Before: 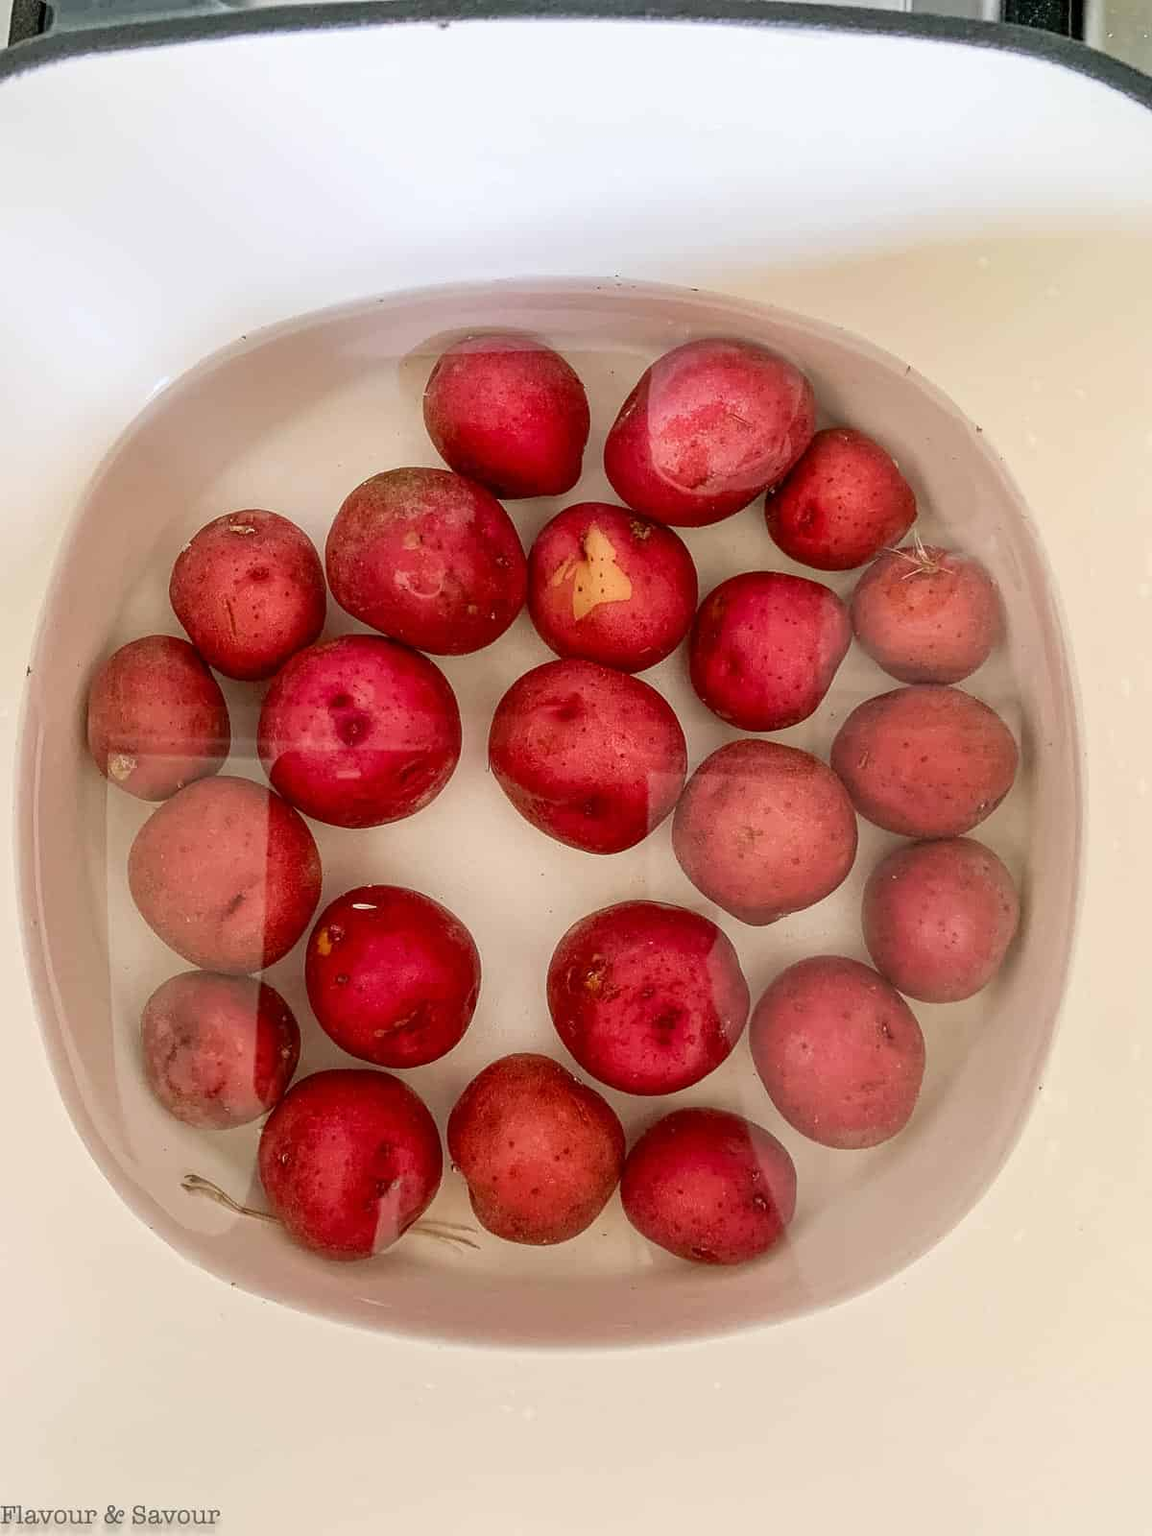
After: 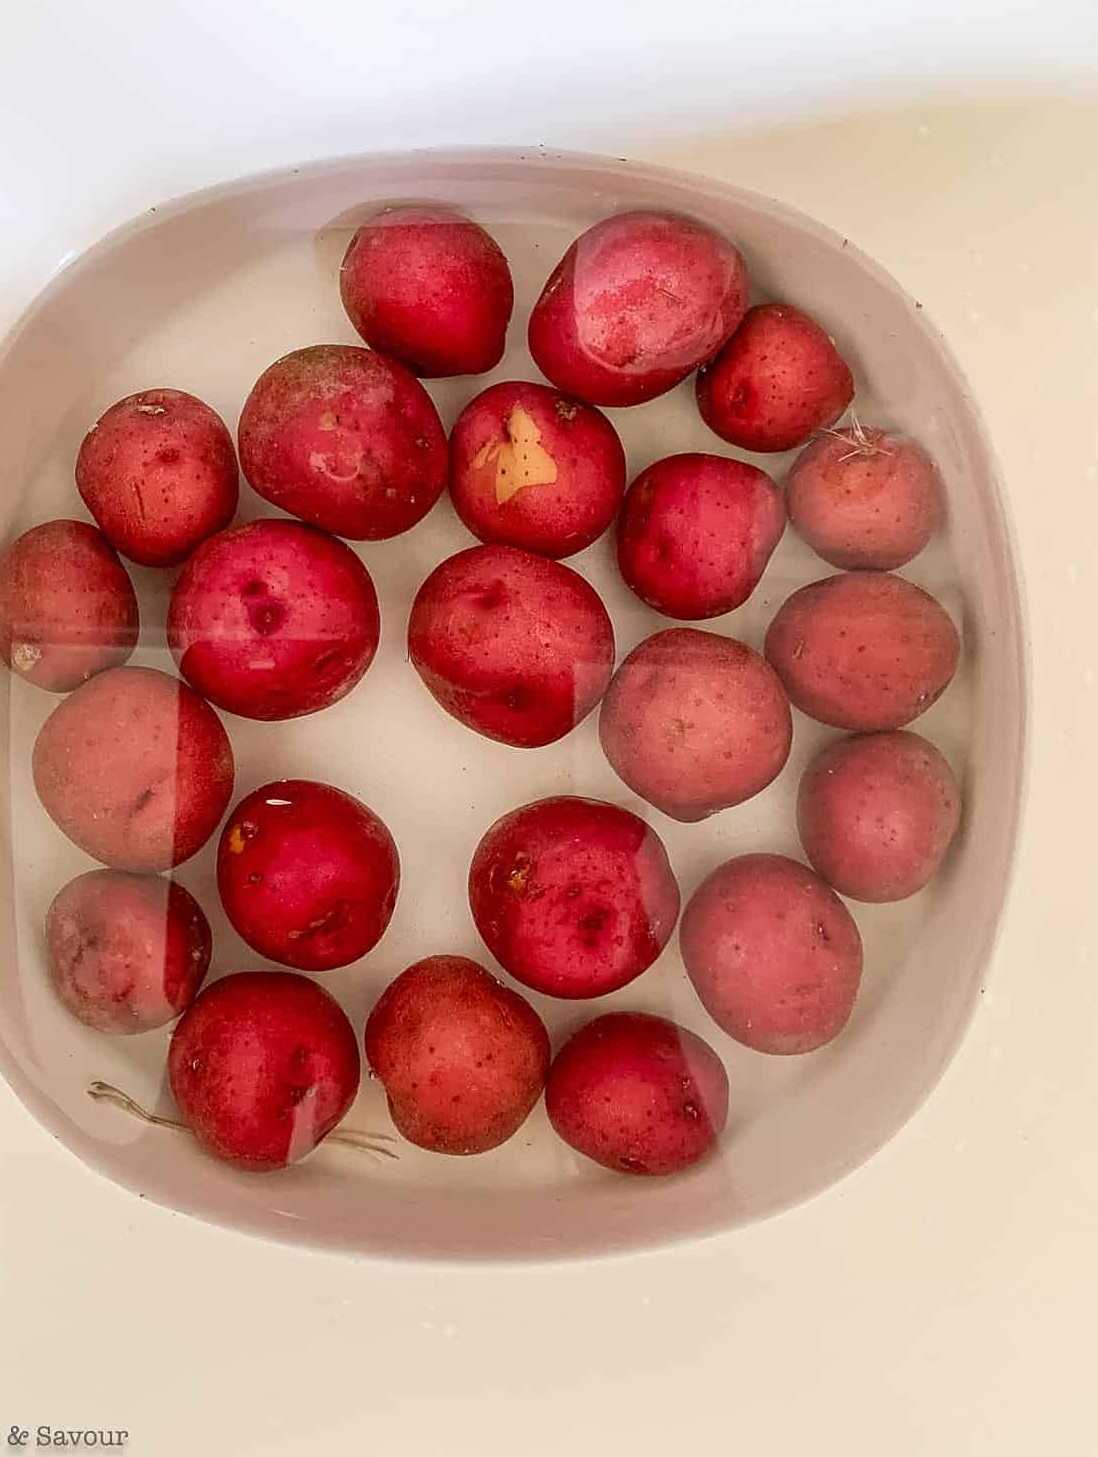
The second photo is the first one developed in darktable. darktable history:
crop and rotate: left 8.469%, top 8.921%
sharpen: amount 0.212
